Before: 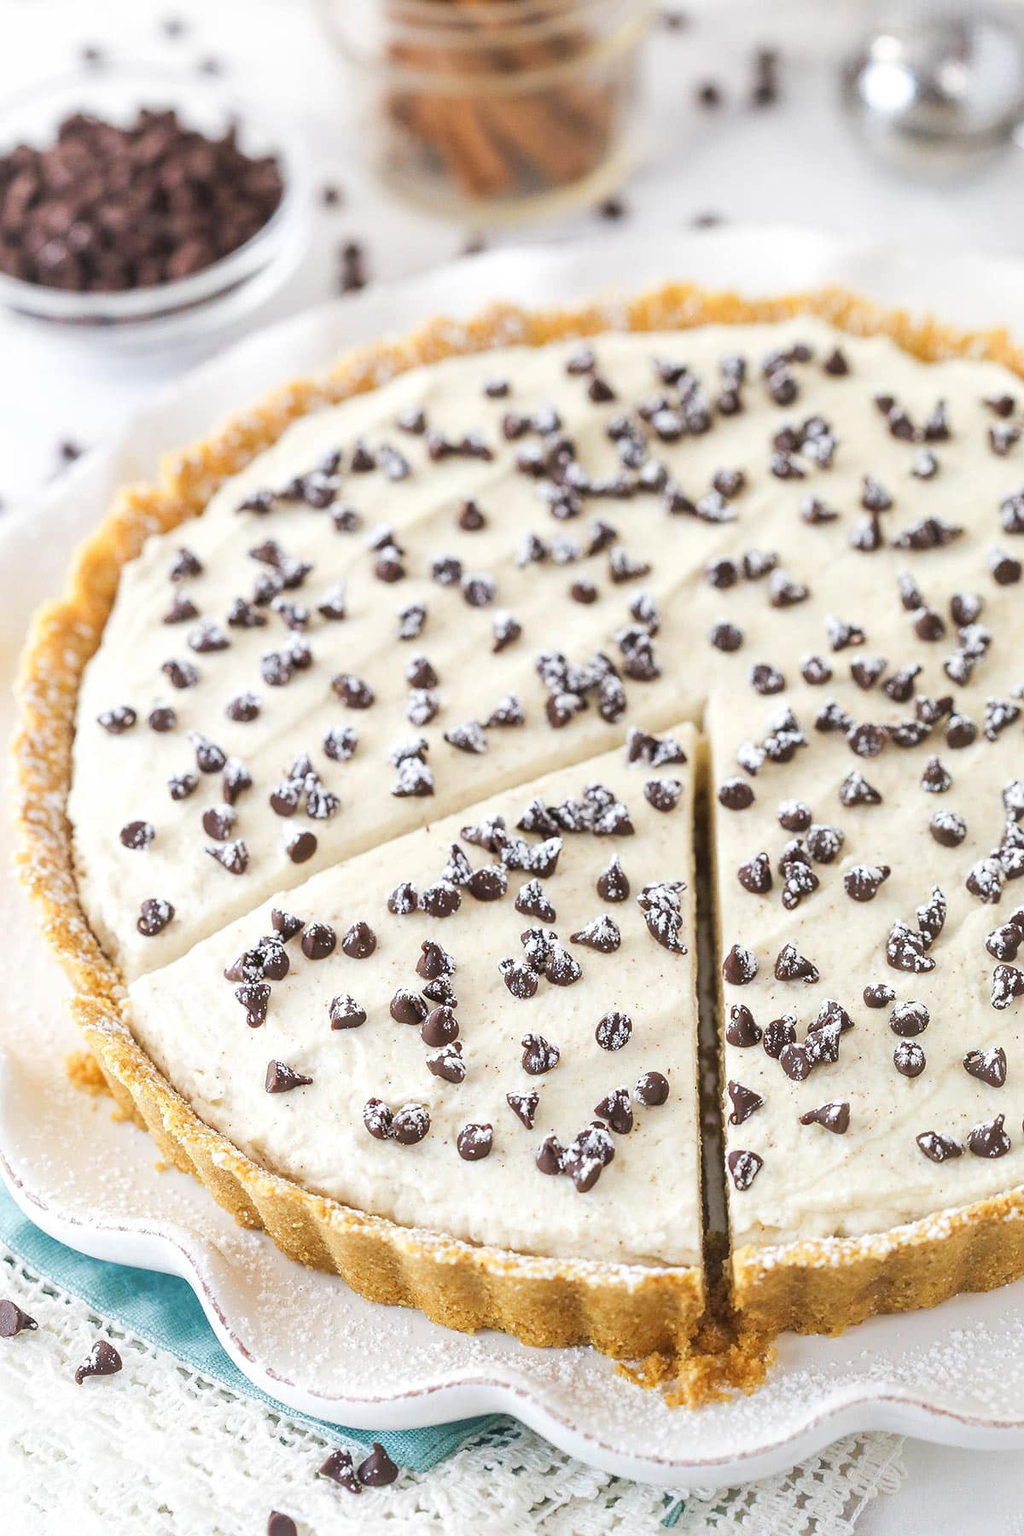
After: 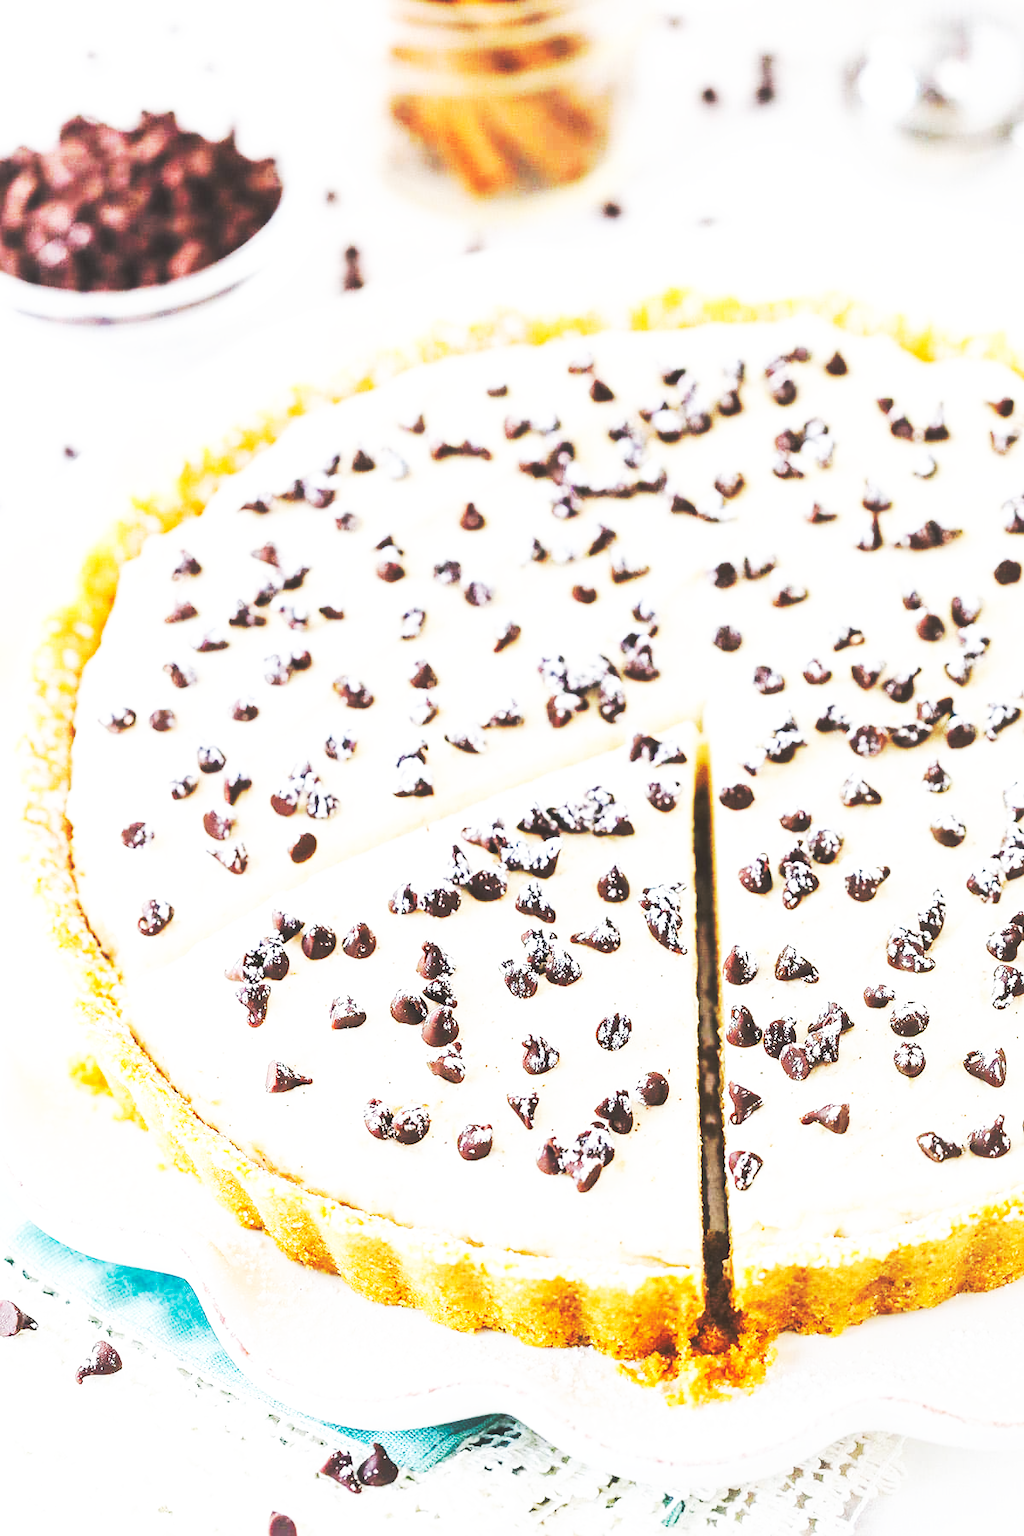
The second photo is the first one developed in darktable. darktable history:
base curve: curves: ch0 [(0, 0.015) (0.085, 0.116) (0.134, 0.298) (0.19, 0.545) (0.296, 0.764) (0.599, 0.982) (1, 1)], preserve colors none
